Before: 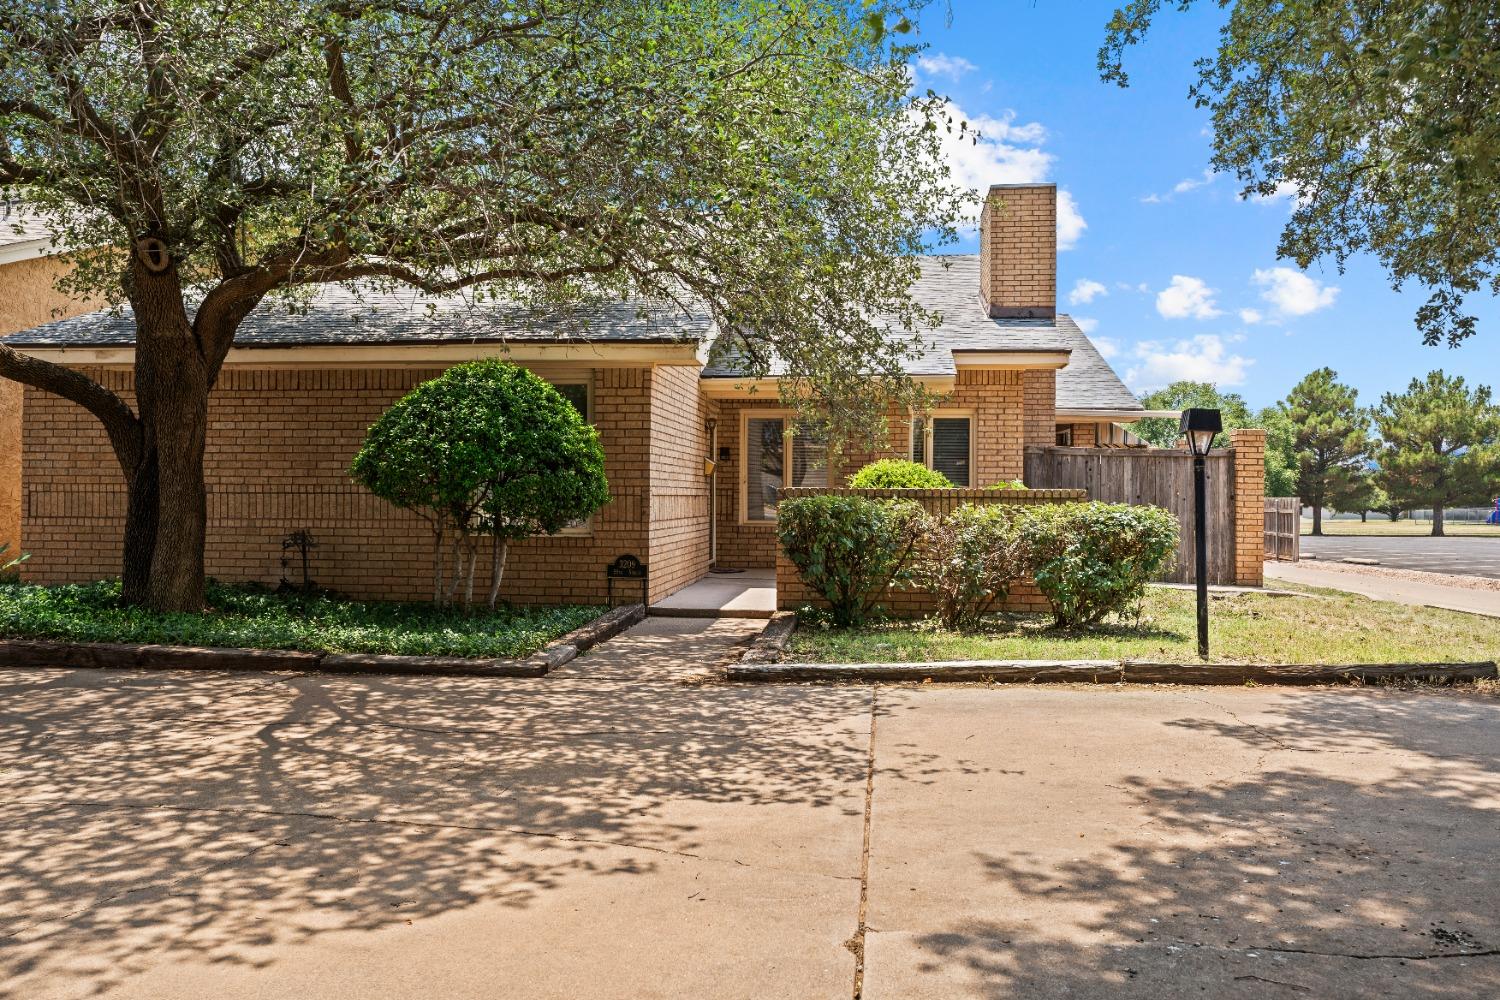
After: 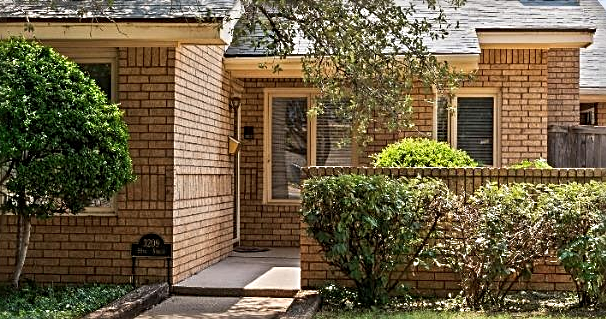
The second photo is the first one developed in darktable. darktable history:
crop: left 31.751%, top 32.172%, right 27.8%, bottom 35.83%
sharpen: radius 2.531, amount 0.628
